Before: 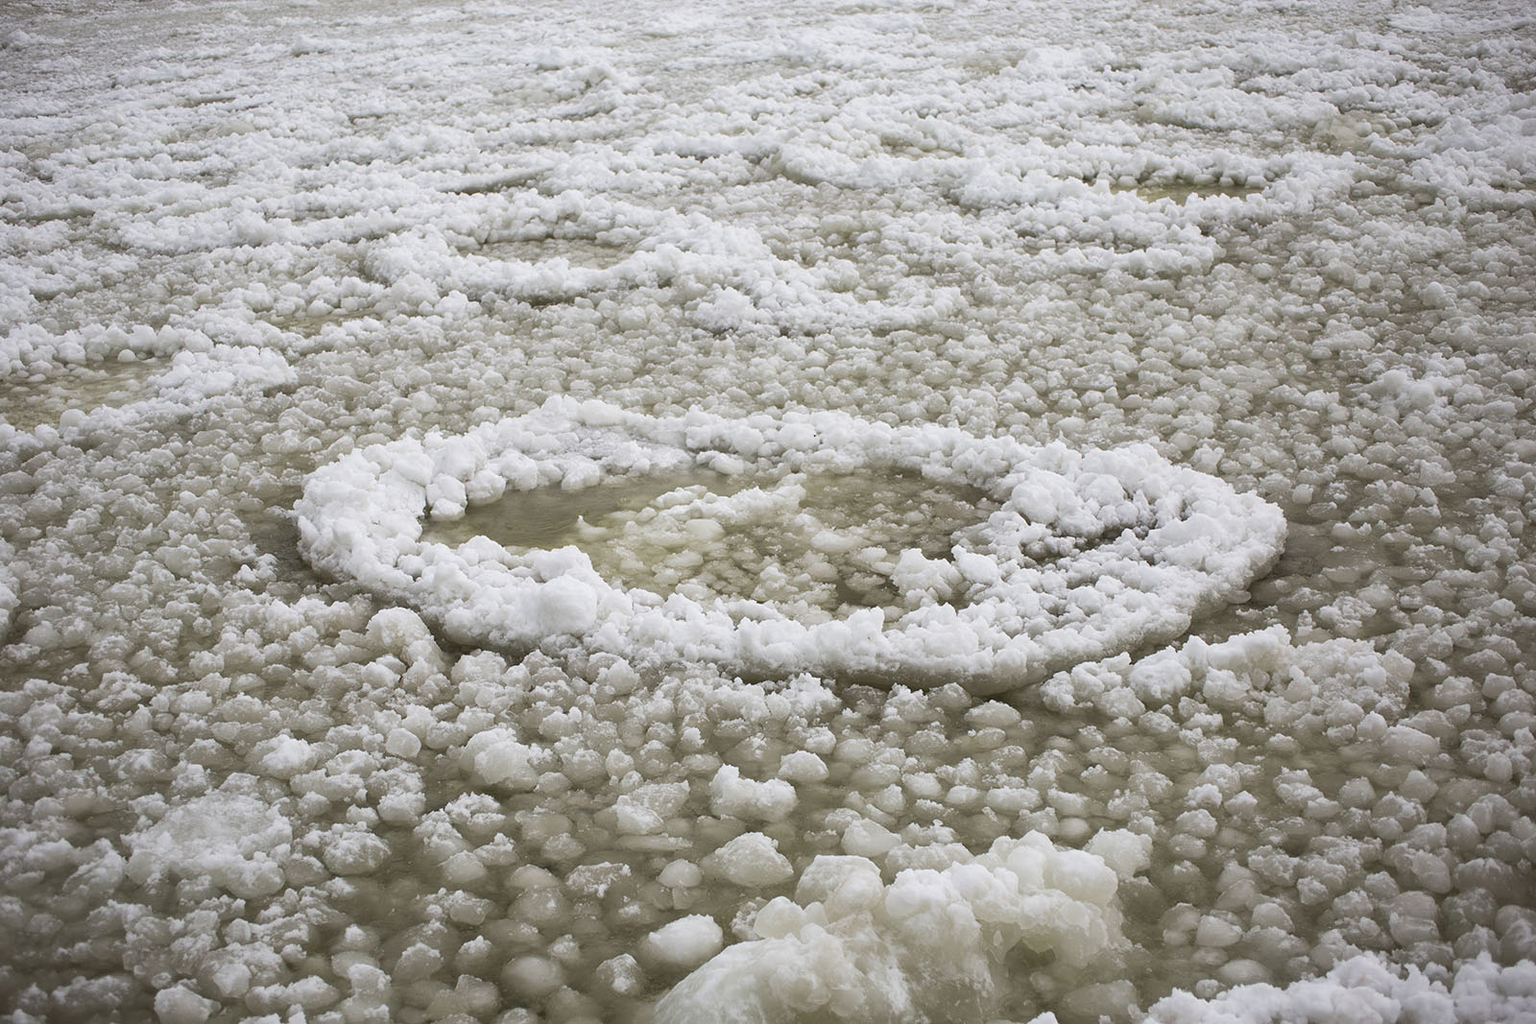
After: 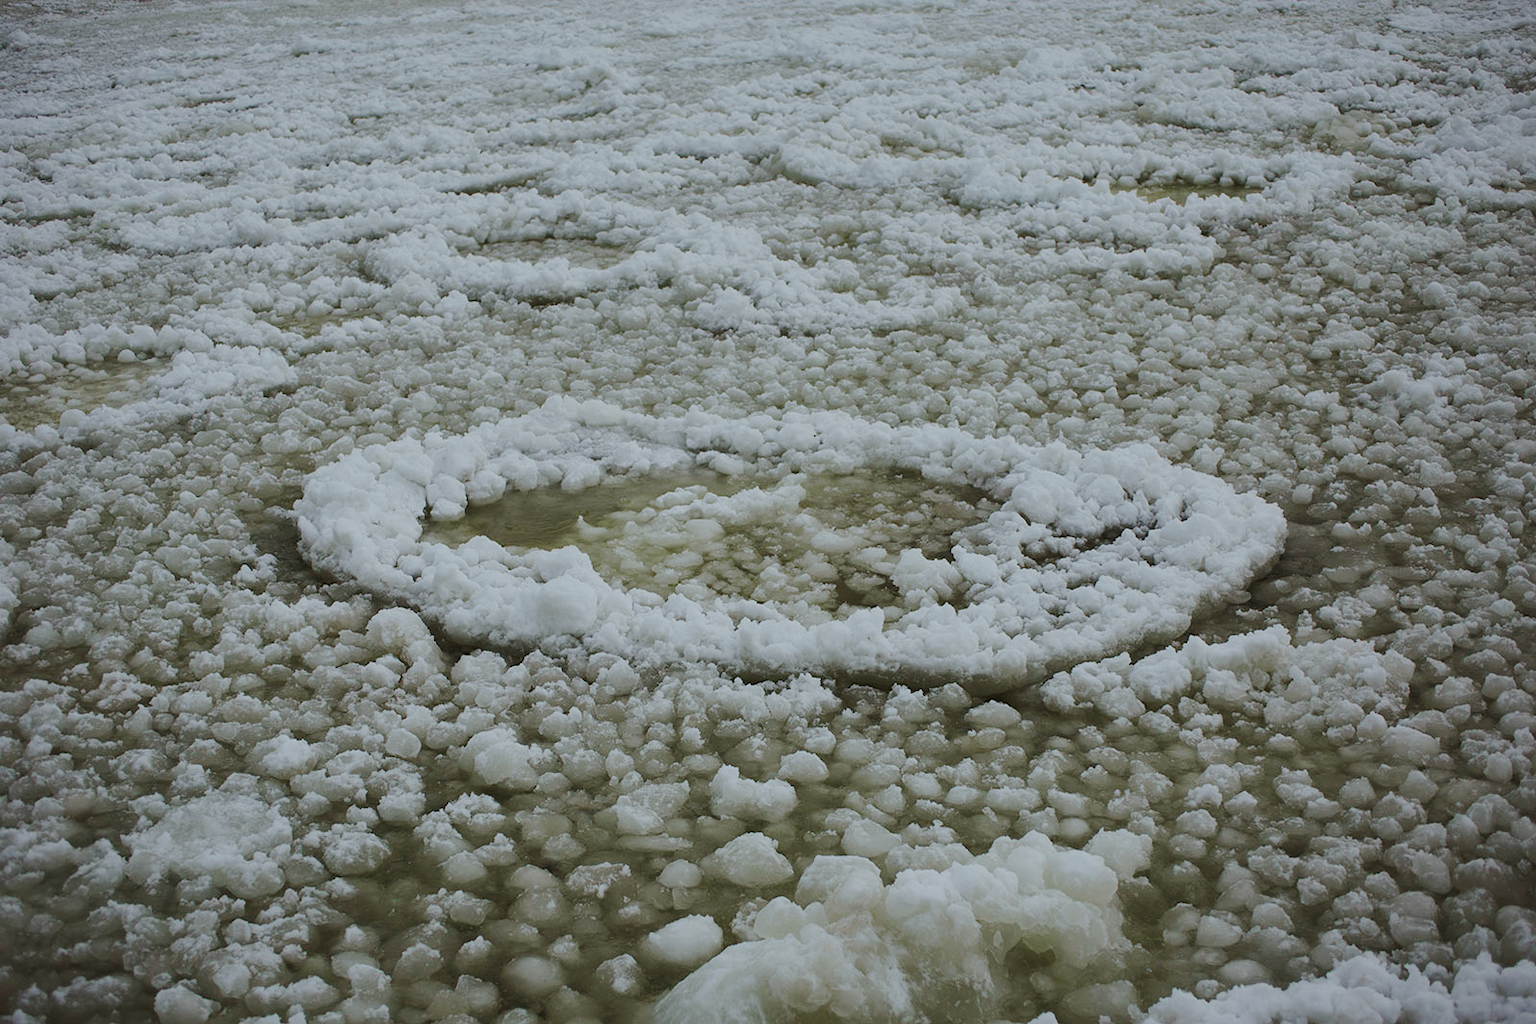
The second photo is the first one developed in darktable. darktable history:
exposure: exposure -1.542 EV, compensate highlight preservation false
shadows and highlights: on, module defaults
base curve: curves: ch0 [(0, 0) (0.028, 0.03) (0.121, 0.232) (0.46, 0.748) (0.859, 0.968) (1, 1)], preserve colors none
color calibration: illuminant as shot in camera, x 0.359, y 0.362, temperature 4567.94 K
